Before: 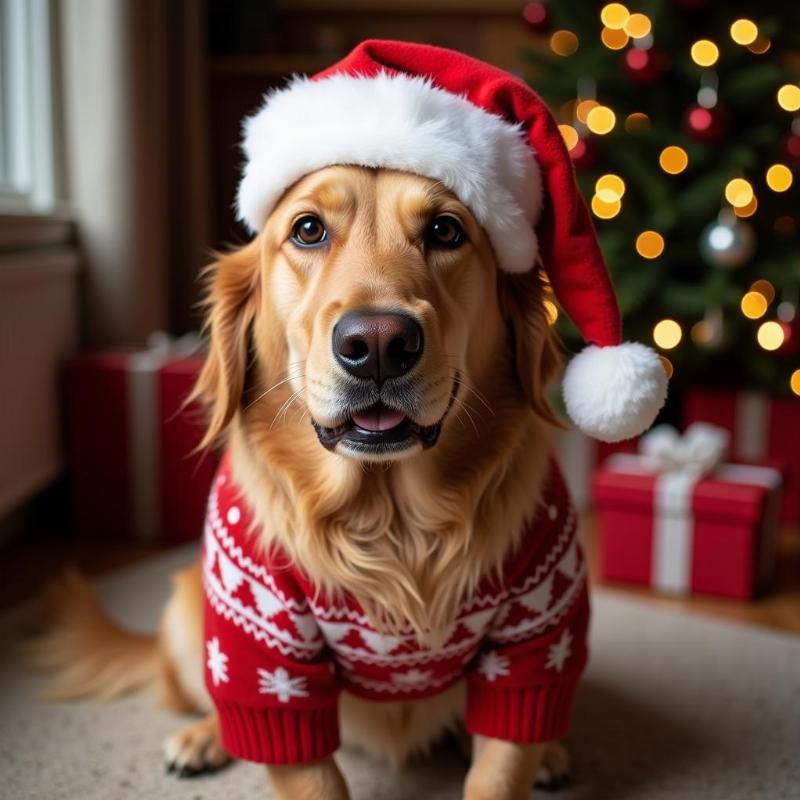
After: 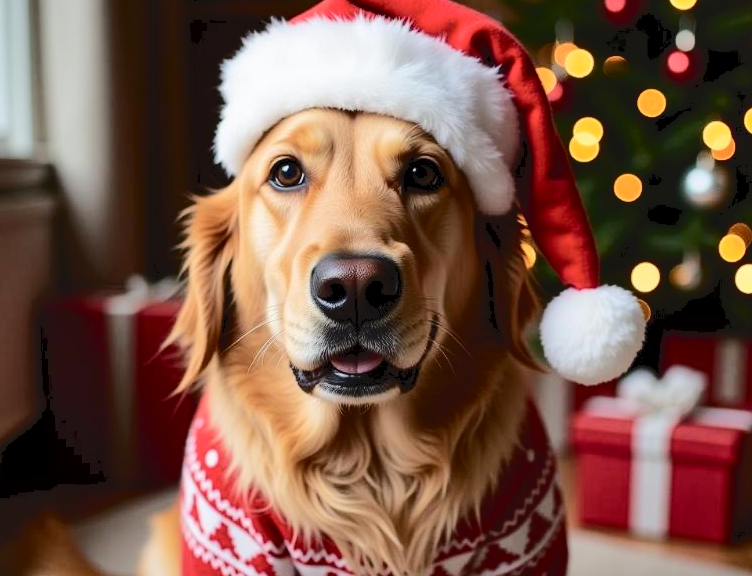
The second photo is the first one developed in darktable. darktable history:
exposure: black level correction 0.002, compensate highlight preservation false
shadows and highlights: soften with gaussian
crop: left 2.863%, top 7.17%, right 3.13%, bottom 20.188%
tone curve: curves: ch0 [(0, 0) (0.003, 0.057) (0.011, 0.061) (0.025, 0.065) (0.044, 0.075) (0.069, 0.082) (0.1, 0.09) (0.136, 0.102) (0.177, 0.145) (0.224, 0.195) (0.277, 0.27) (0.335, 0.374) (0.399, 0.486) (0.468, 0.578) (0.543, 0.652) (0.623, 0.717) (0.709, 0.778) (0.801, 0.837) (0.898, 0.909) (1, 1)], color space Lab, independent channels, preserve colors none
